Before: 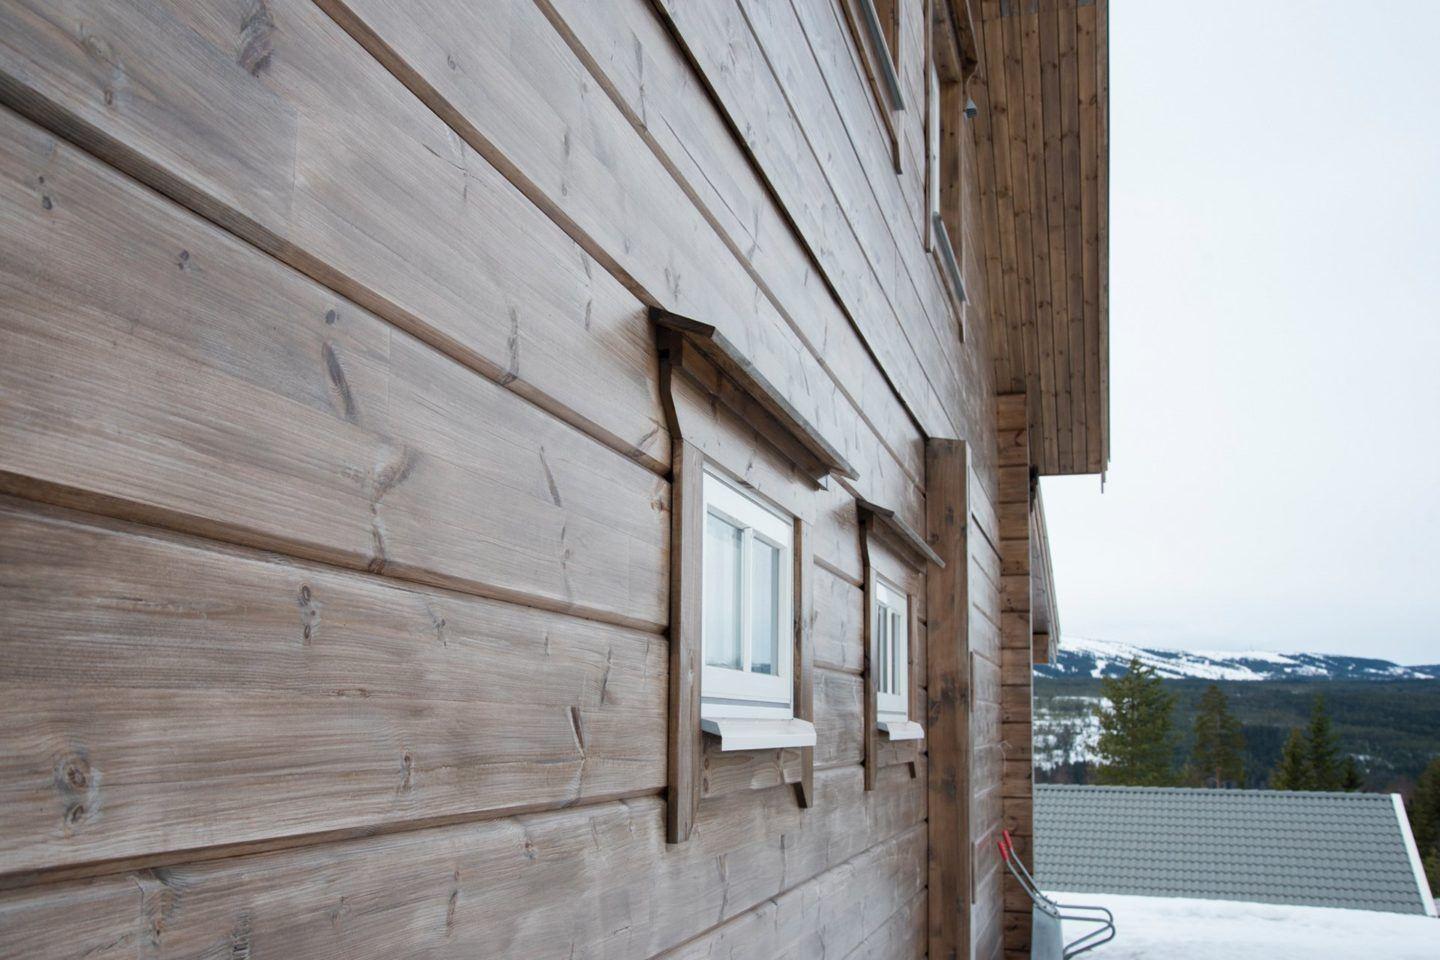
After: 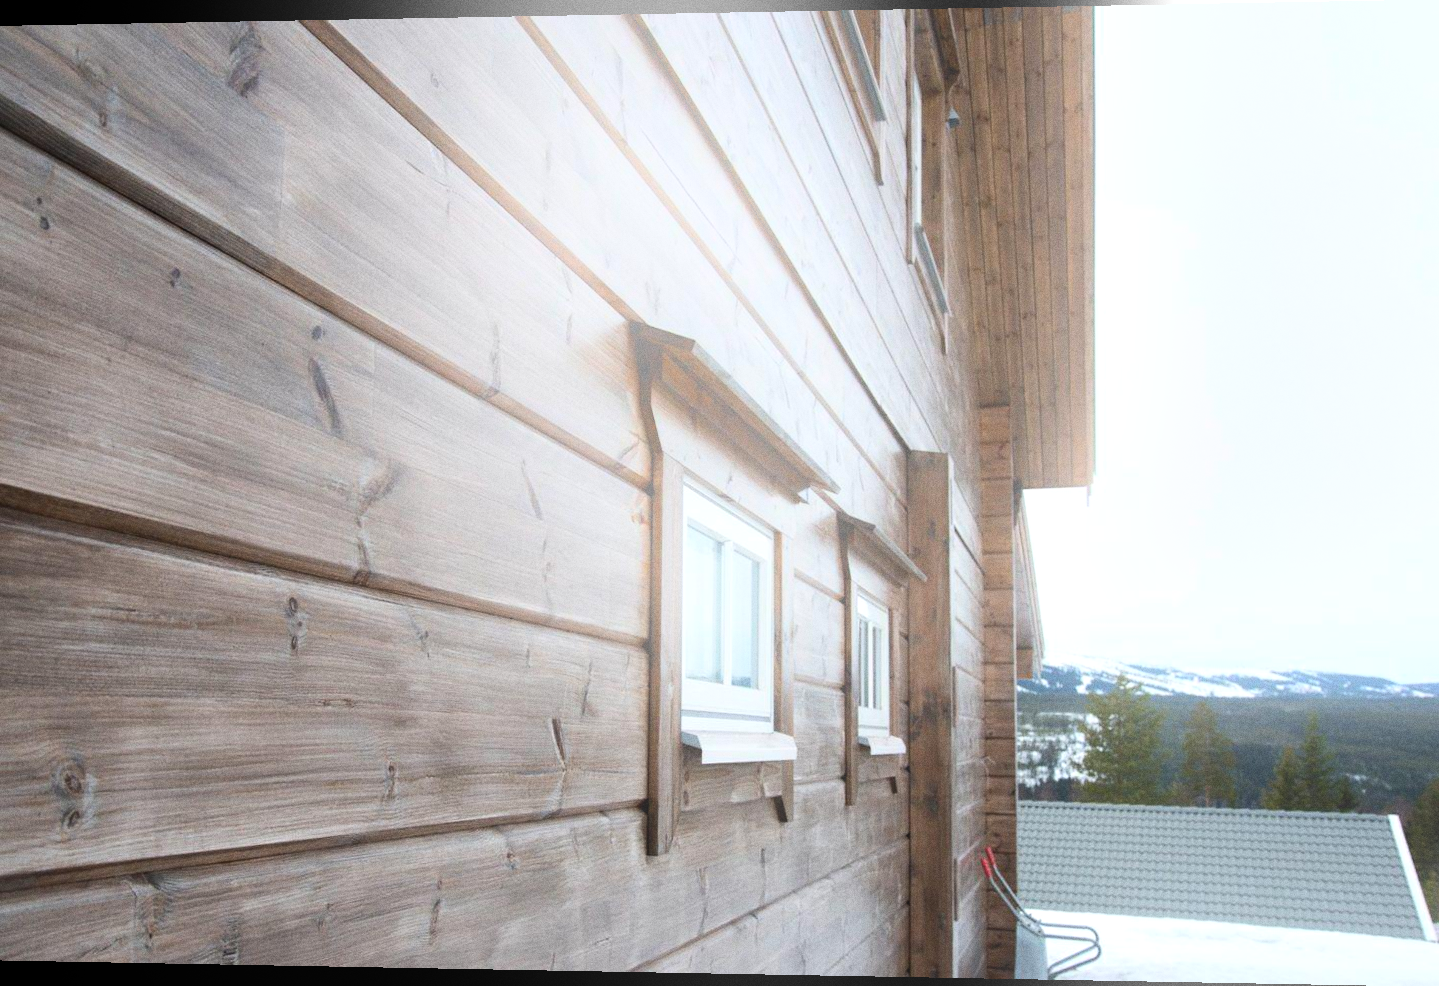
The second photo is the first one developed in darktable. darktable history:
bloom: on, module defaults
tone equalizer: -8 EV -0.417 EV, -7 EV -0.389 EV, -6 EV -0.333 EV, -5 EV -0.222 EV, -3 EV 0.222 EV, -2 EV 0.333 EV, -1 EV 0.389 EV, +0 EV 0.417 EV, edges refinement/feathering 500, mask exposure compensation -1.57 EV, preserve details no
rotate and perspective: lens shift (horizontal) -0.055, automatic cropping off
grain: coarseness 0.47 ISO
